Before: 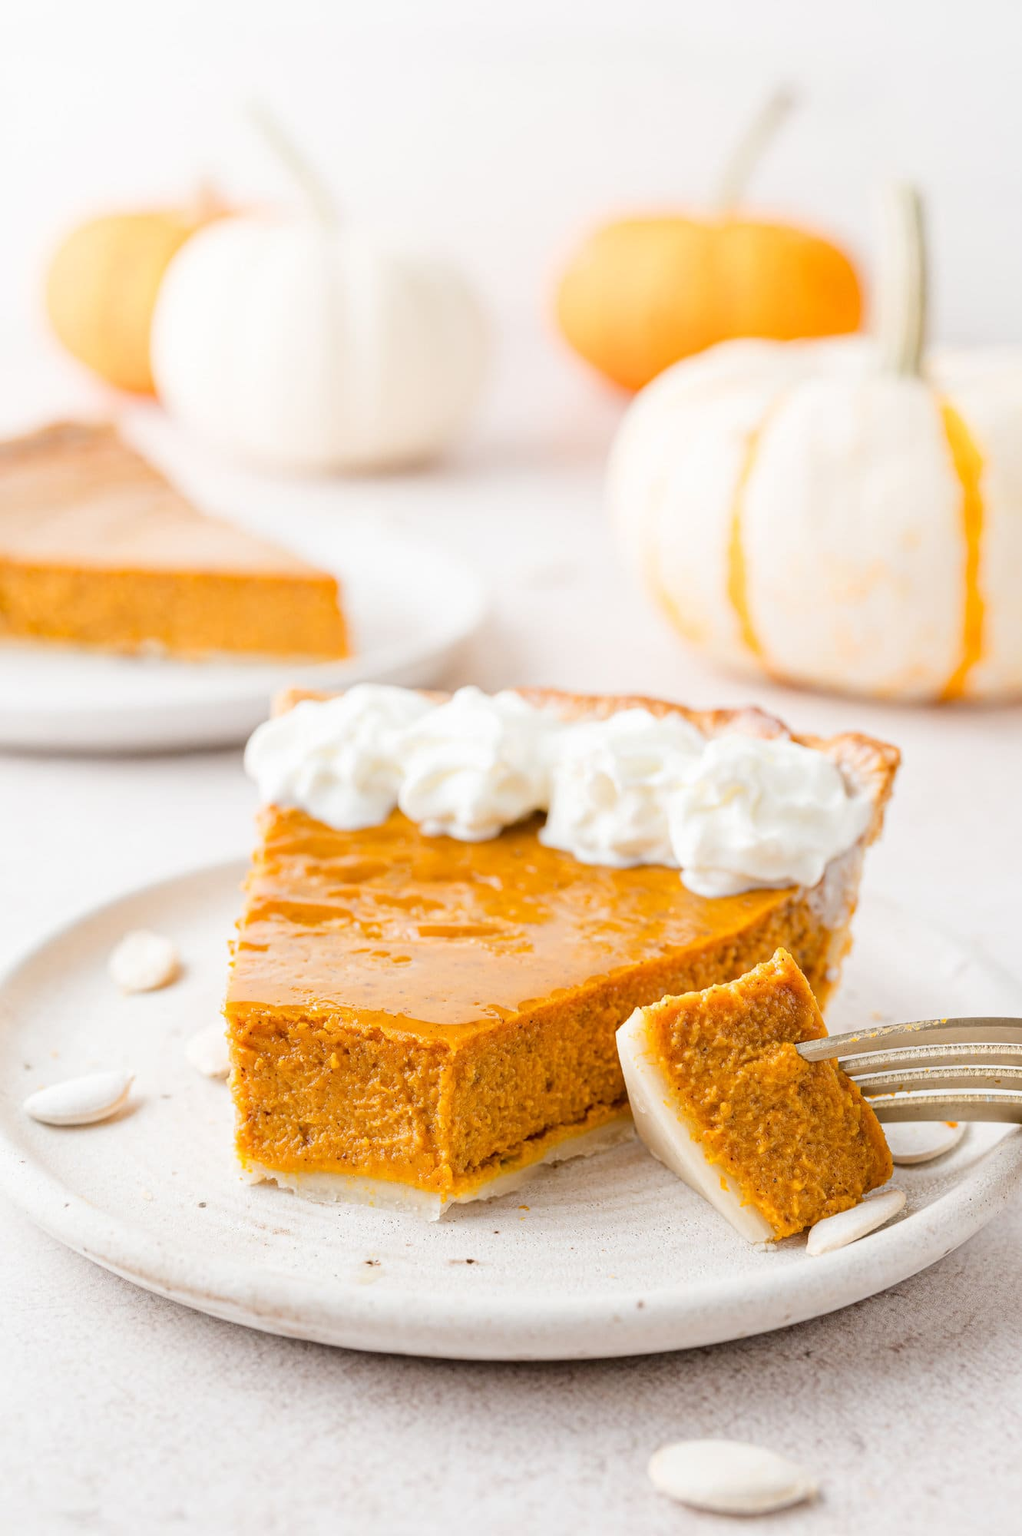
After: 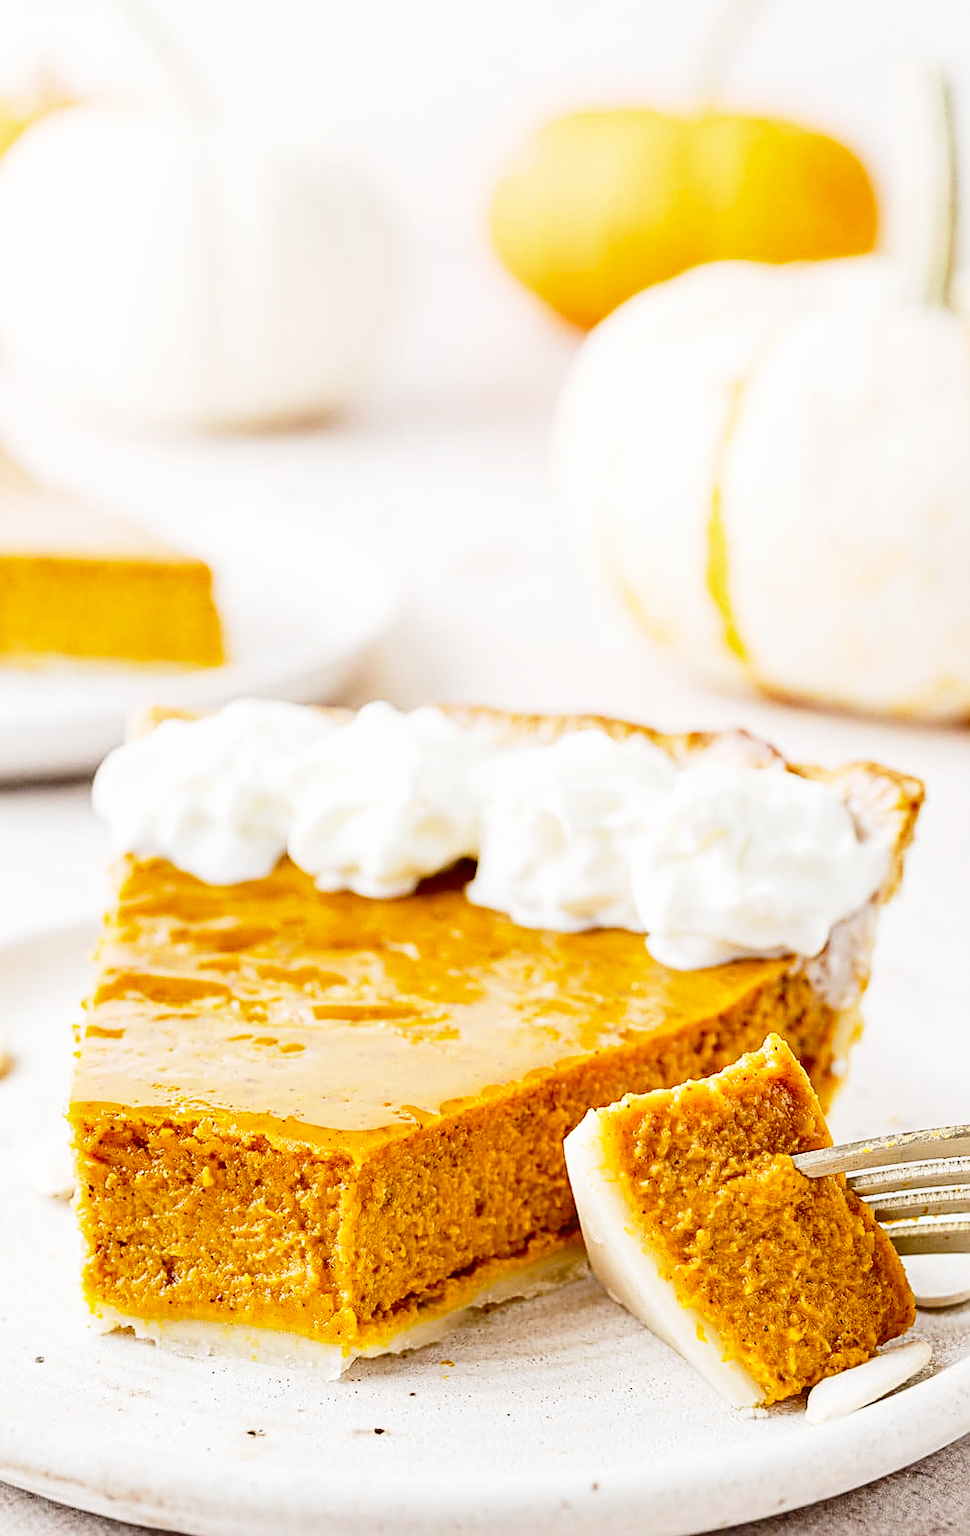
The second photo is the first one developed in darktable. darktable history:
crop: left 16.768%, top 8.653%, right 8.362%, bottom 12.485%
shadows and highlights: shadows color adjustment 97.66%, soften with gaussian
sharpen: on, module defaults
base curve: curves: ch0 [(0, 0) (0.028, 0.03) (0.121, 0.232) (0.46, 0.748) (0.859, 0.968) (1, 1)], preserve colors none
